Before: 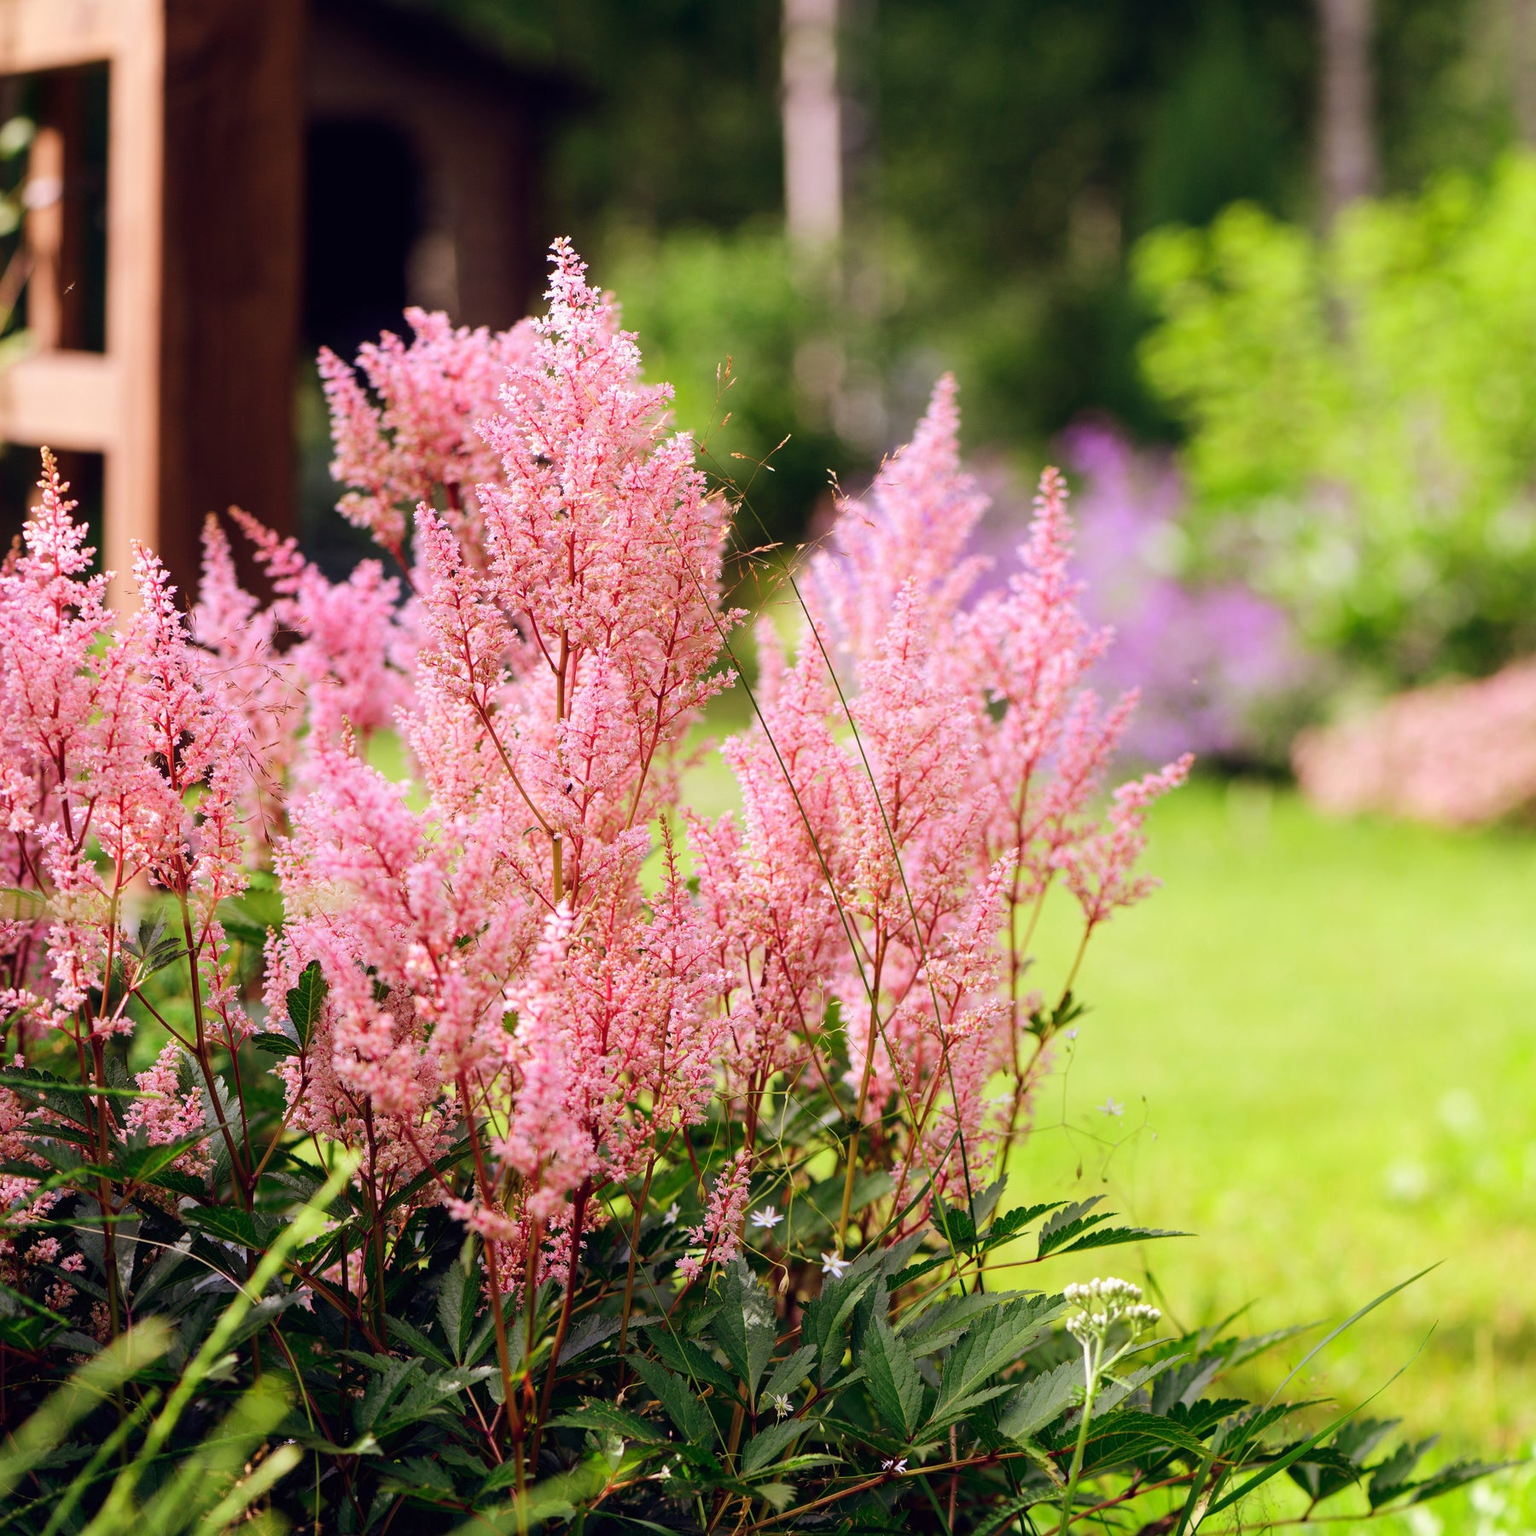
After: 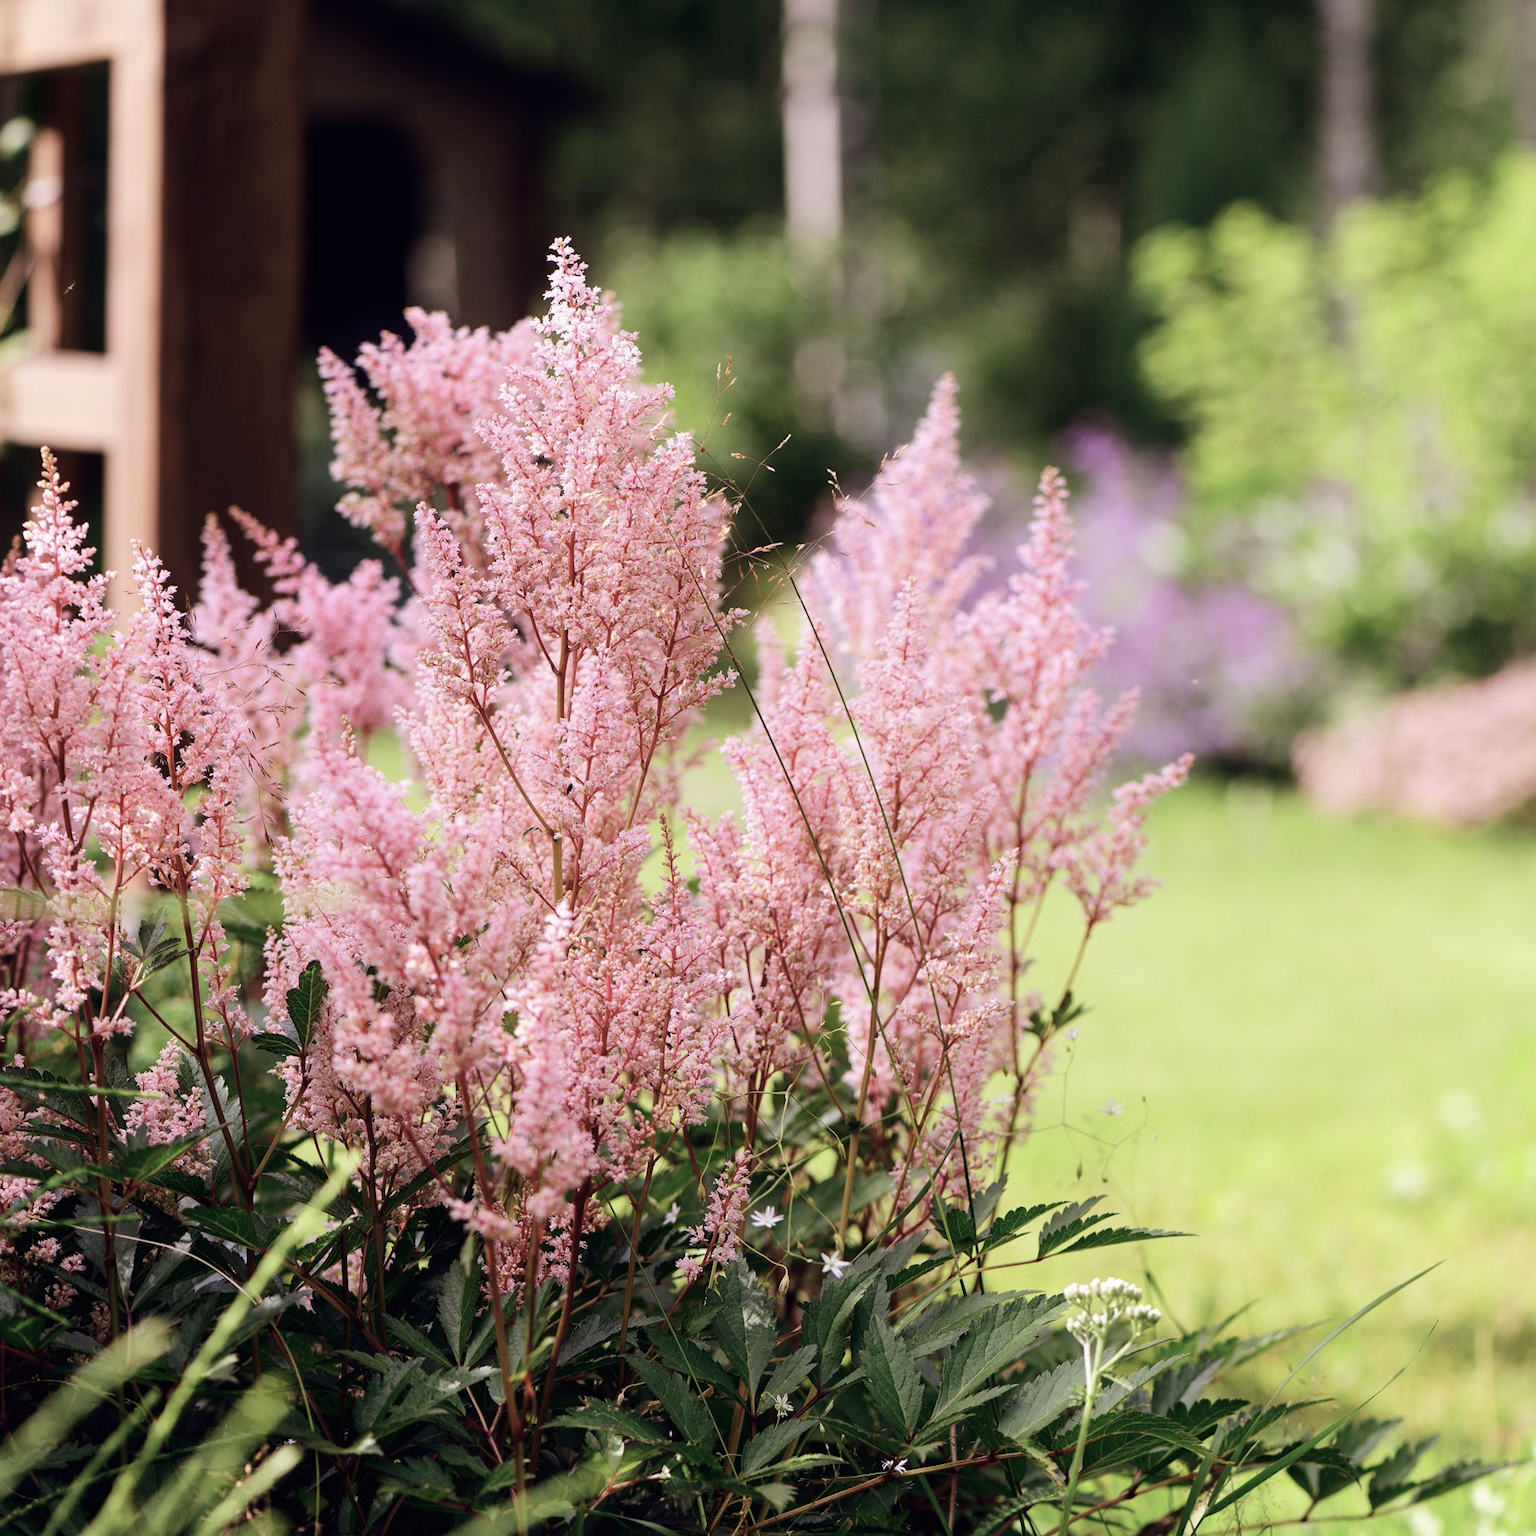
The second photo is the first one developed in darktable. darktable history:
contrast brightness saturation: contrast 0.098, saturation -0.363
